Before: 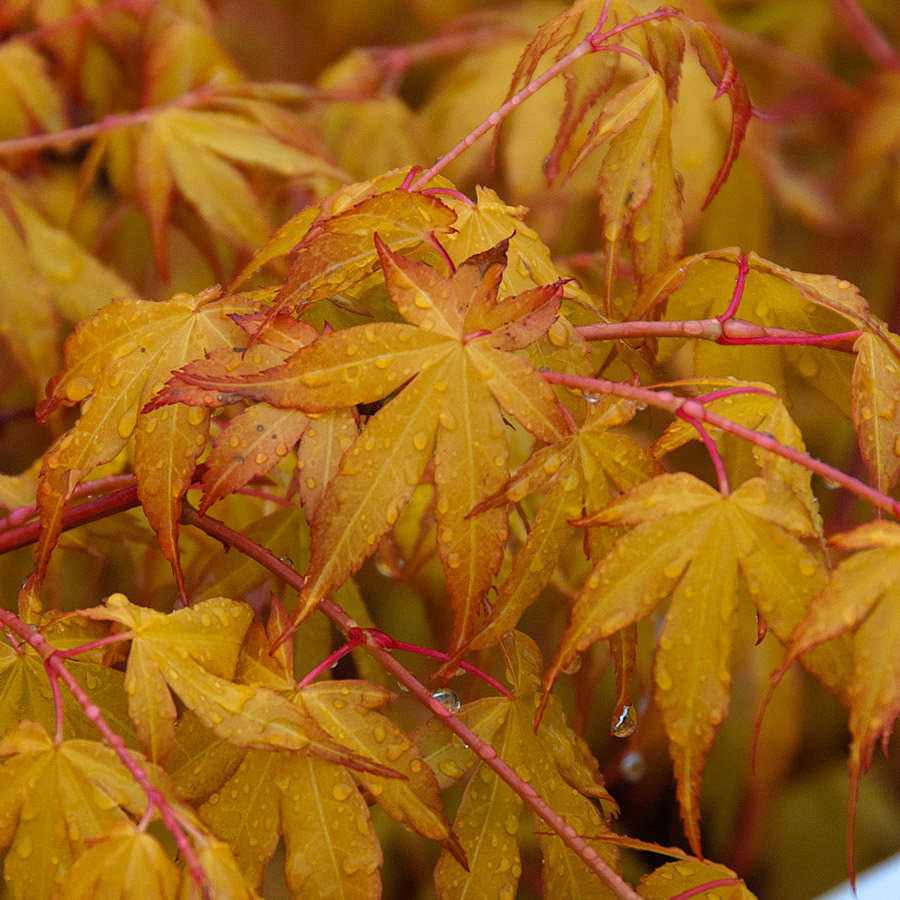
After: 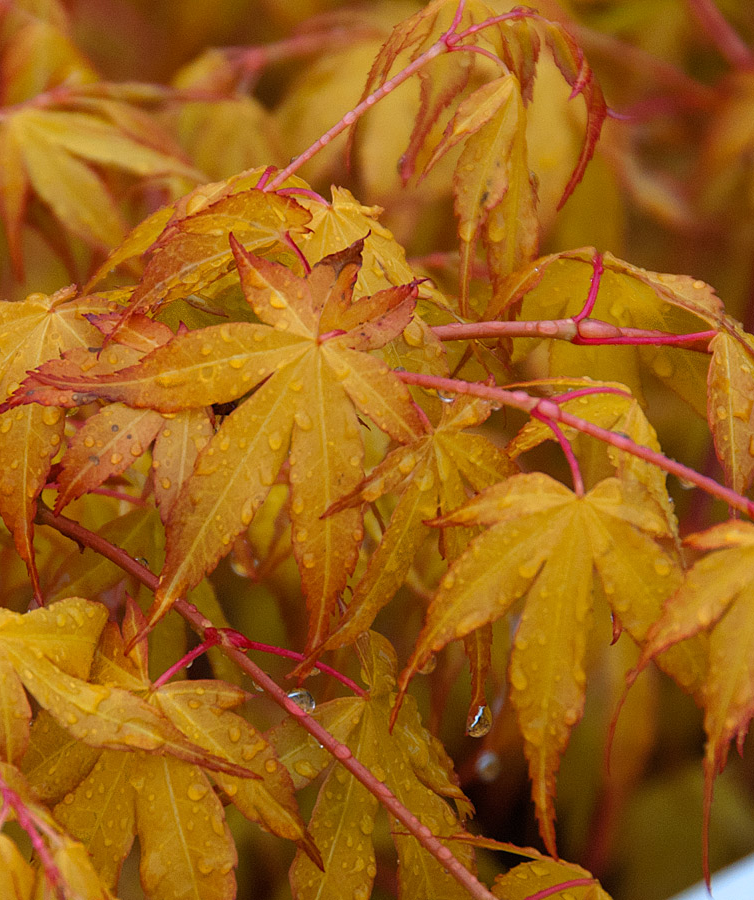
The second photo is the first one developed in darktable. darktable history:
shadows and highlights: radius 93.07, shadows -14.46, white point adjustment 0.23, highlights 31.48, compress 48.23%, highlights color adjustment 52.79%, soften with gaussian
crop: left 16.145%
